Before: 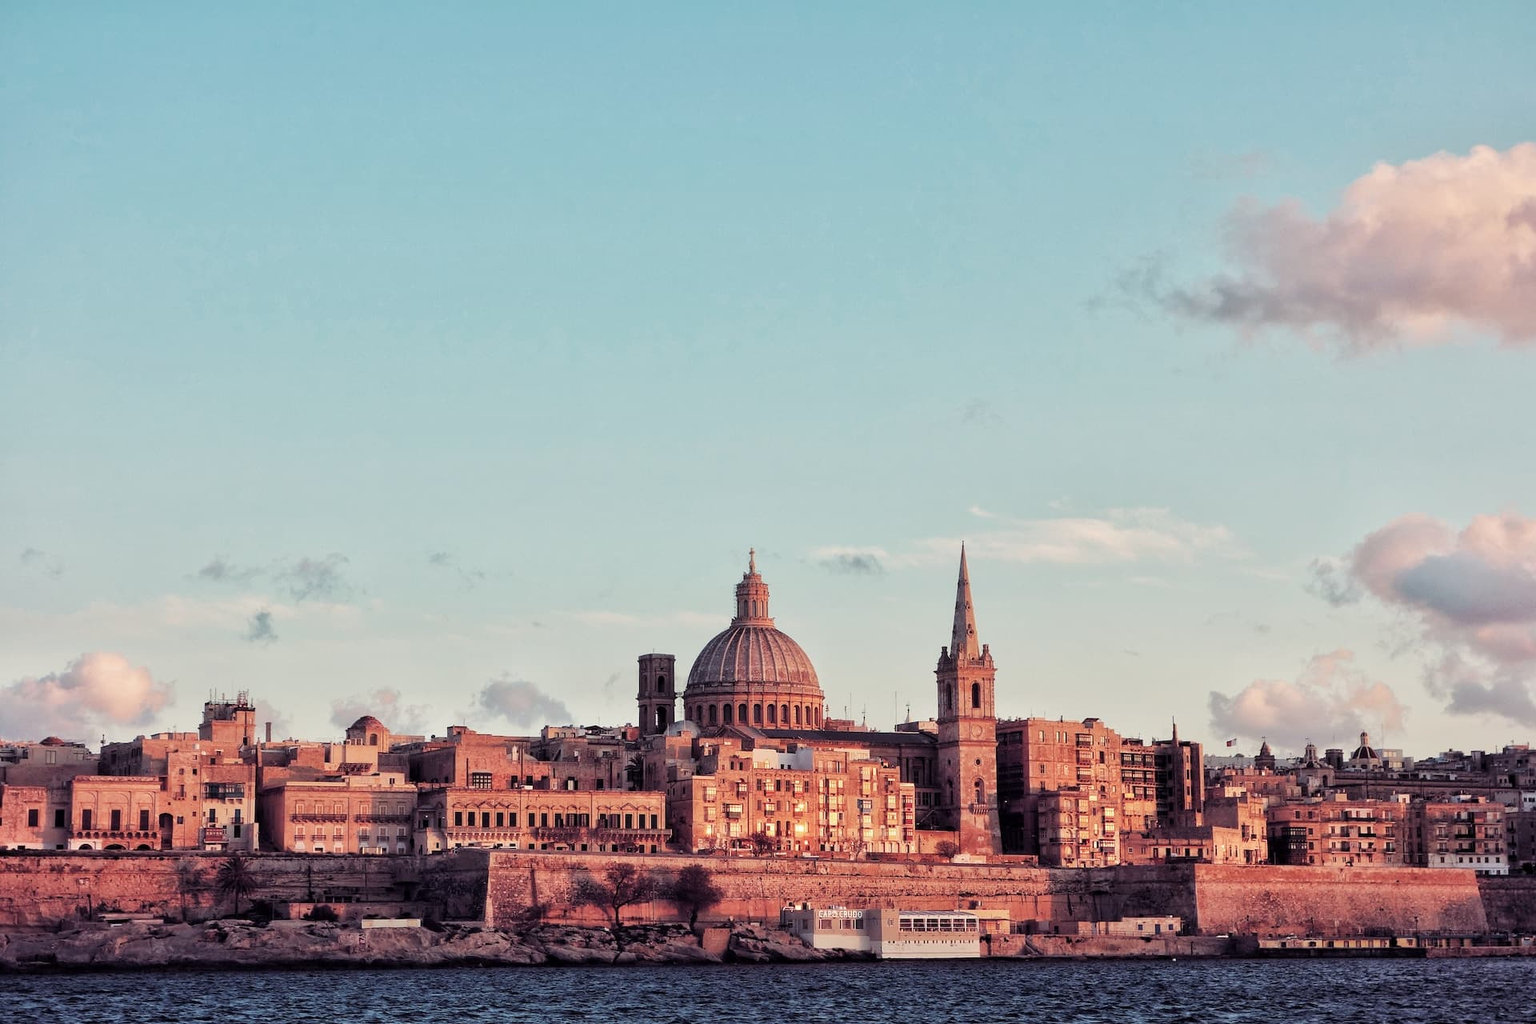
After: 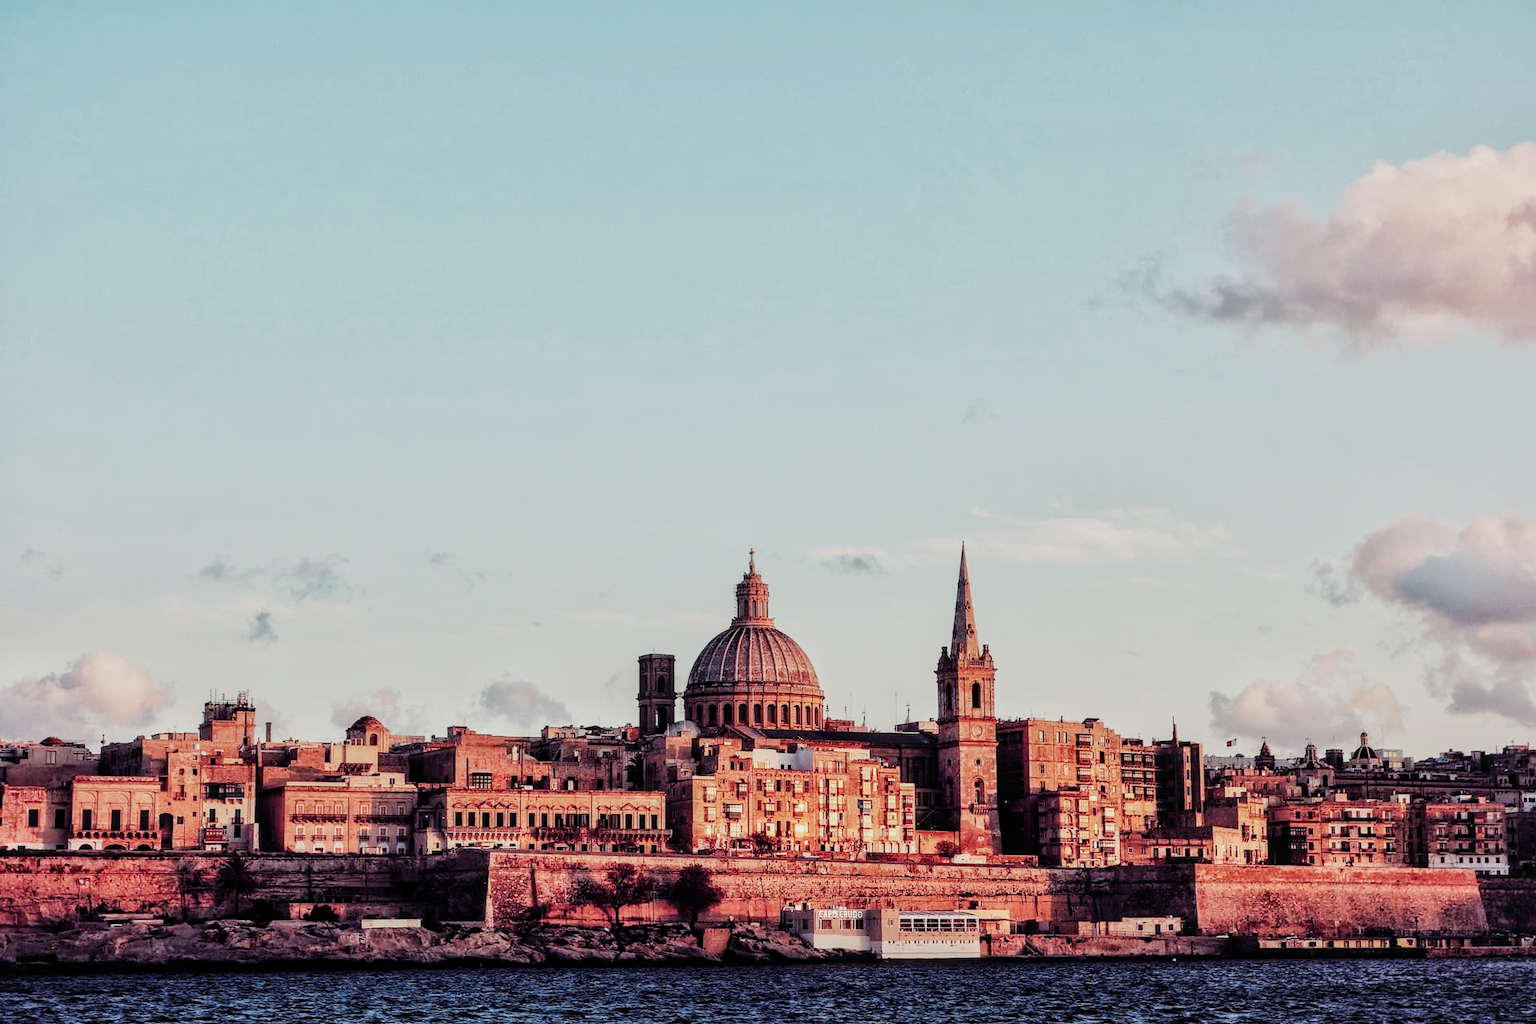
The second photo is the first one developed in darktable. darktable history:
sigmoid: contrast 1.81, skew -0.21, preserve hue 0%, red attenuation 0.1, red rotation 0.035, green attenuation 0.1, green rotation -0.017, blue attenuation 0.15, blue rotation -0.052, base primaries Rec2020
local contrast: on, module defaults
